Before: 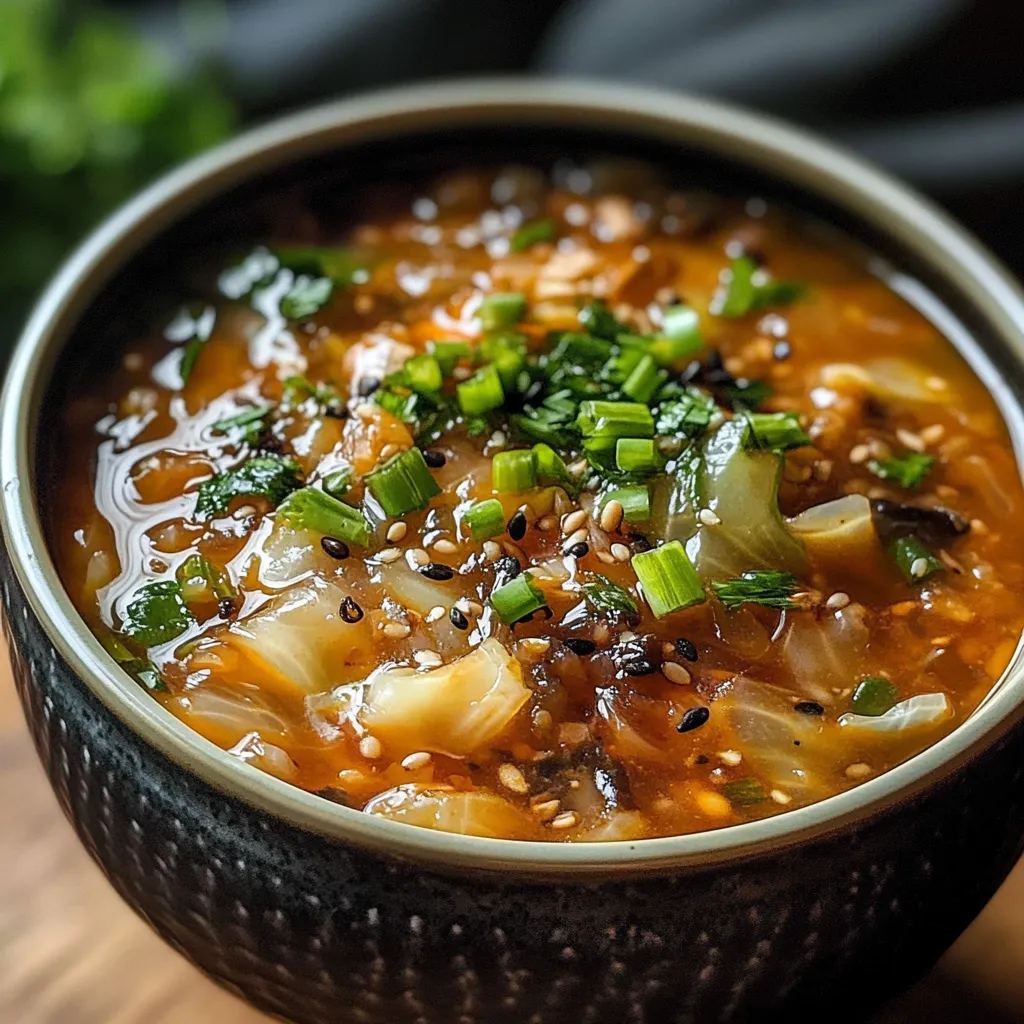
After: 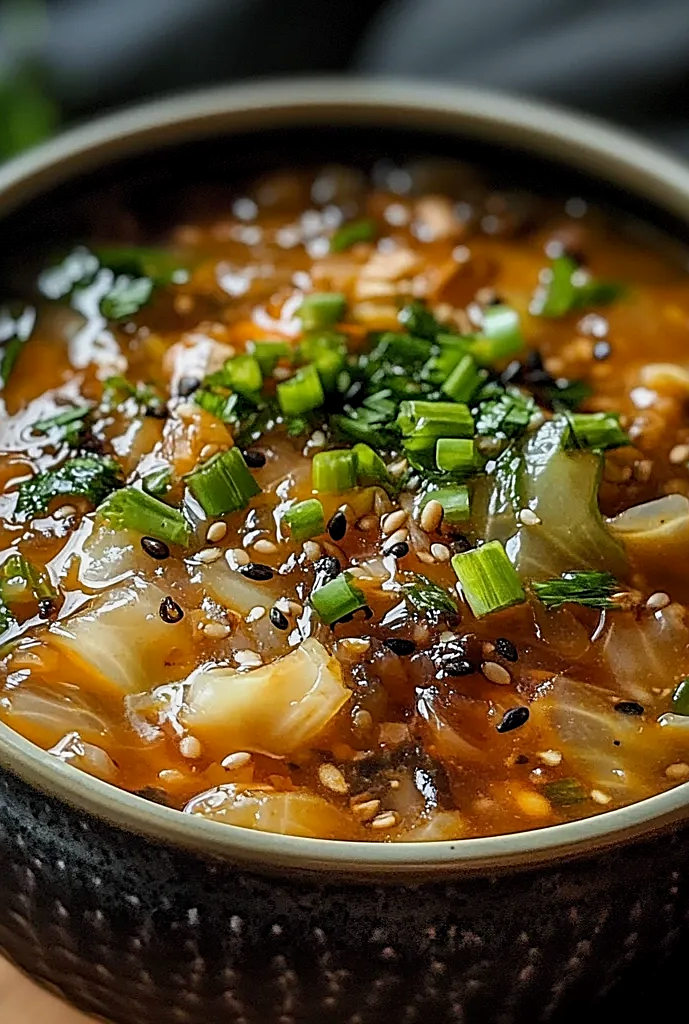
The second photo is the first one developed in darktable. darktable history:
sharpen: on, module defaults
crop and rotate: left 17.582%, right 15.097%
exposure: black level correction 0.001, exposure -0.201 EV, compensate highlight preservation false
